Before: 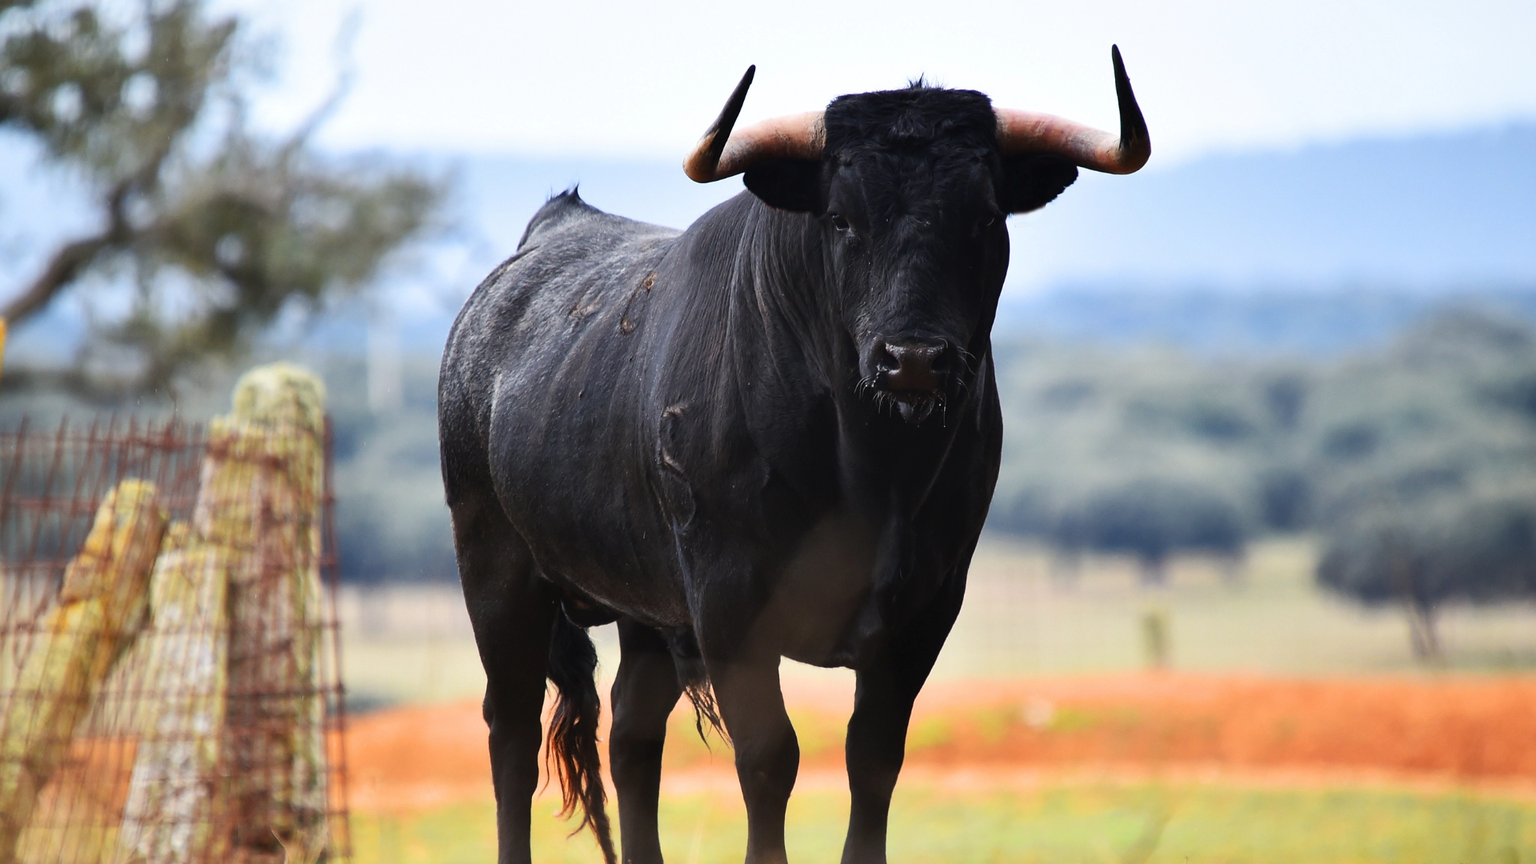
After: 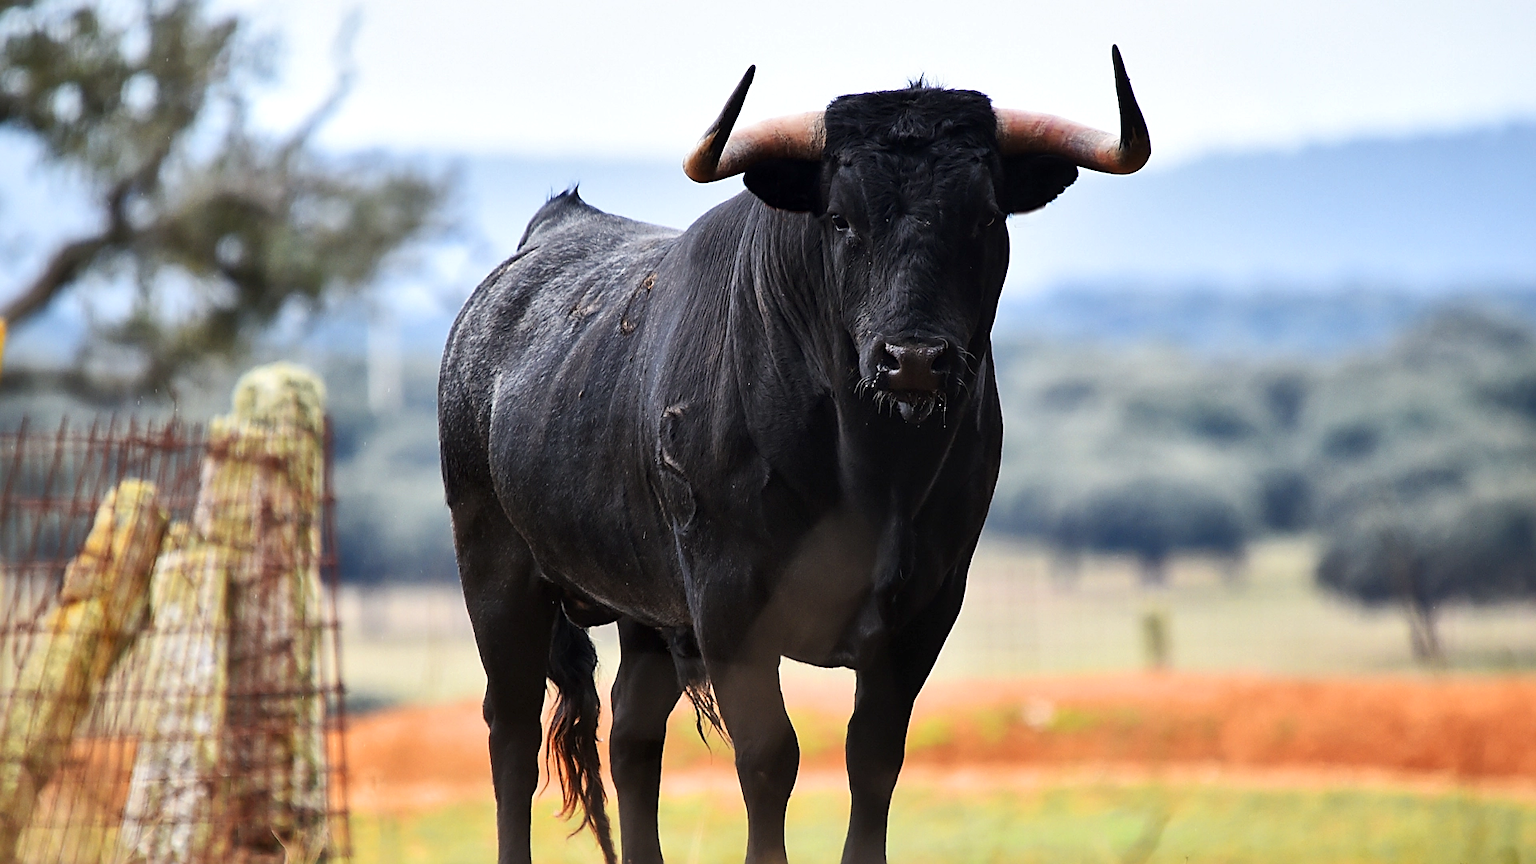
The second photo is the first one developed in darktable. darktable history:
local contrast: mode bilateral grid, contrast 20, coarseness 50, detail 144%, midtone range 0.2
sharpen: on, module defaults
